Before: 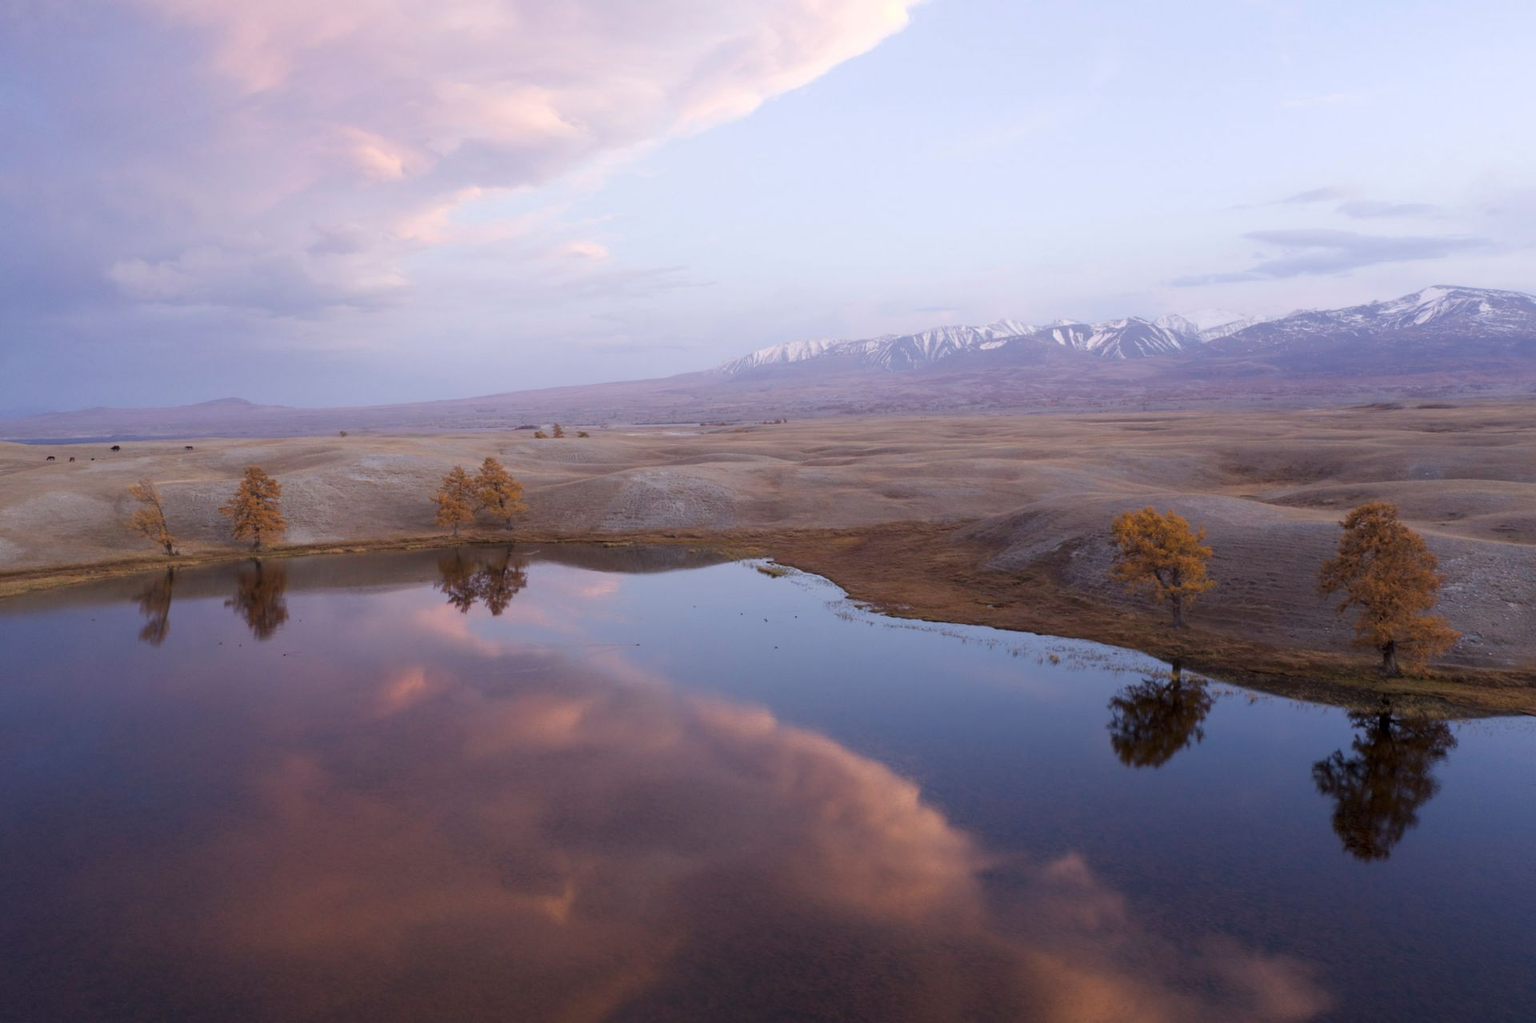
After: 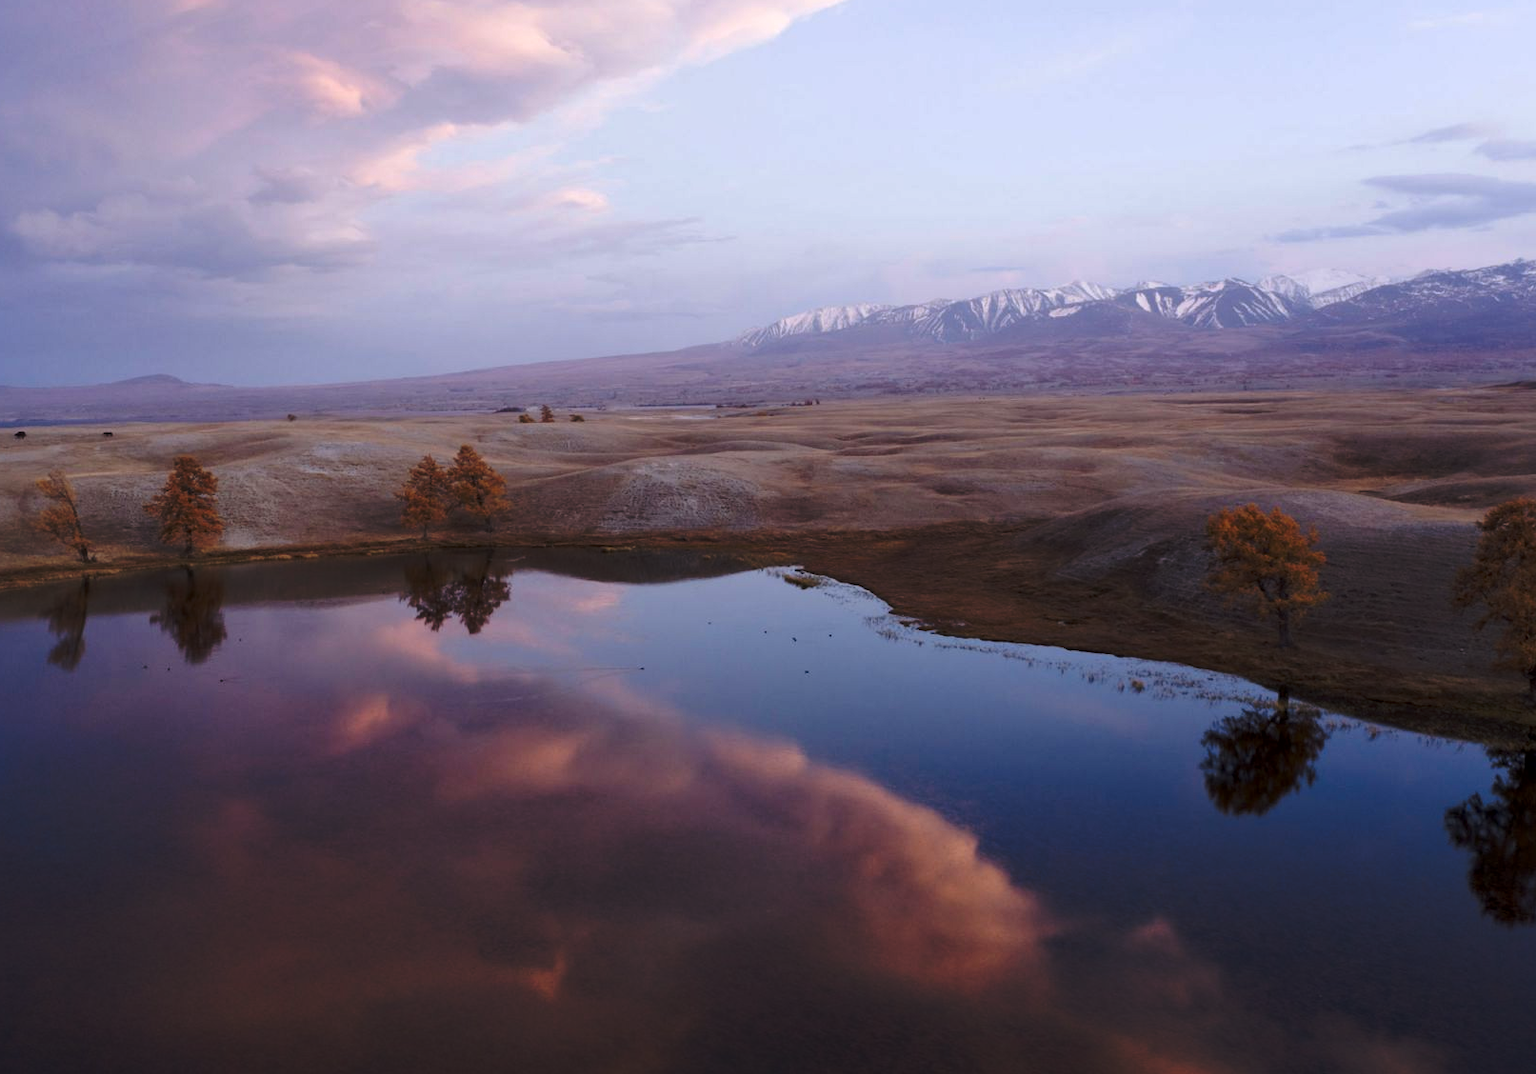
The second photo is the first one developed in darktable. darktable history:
local contrast: mode bilateral grid, contrast 20, coarseness 50, detail 120%, midtone range 0.2
crop: left 6.446%, top 8.188%, right 9.538%, bottom 3.548%
tone curve: curves: ch0 [(0, 0) (0.003, 0.002) (0.011, 0.007) (0.025, 0.015) (0.044, 0.026) (0.069, 0.041) (0.1, 0.059) (0.136, 0.08) (0.177, 0.105) (0.224, 0.132) (0.277, 0.163) (0.335, 0.198) (0.399, 0.253) (0.468, 0.341) (0.543, 0.435) (0.623, 0.532) (0.709, 0.635) (0.801, 0.745) (0.898, 0.873) (1, 1)], preserve colors none
